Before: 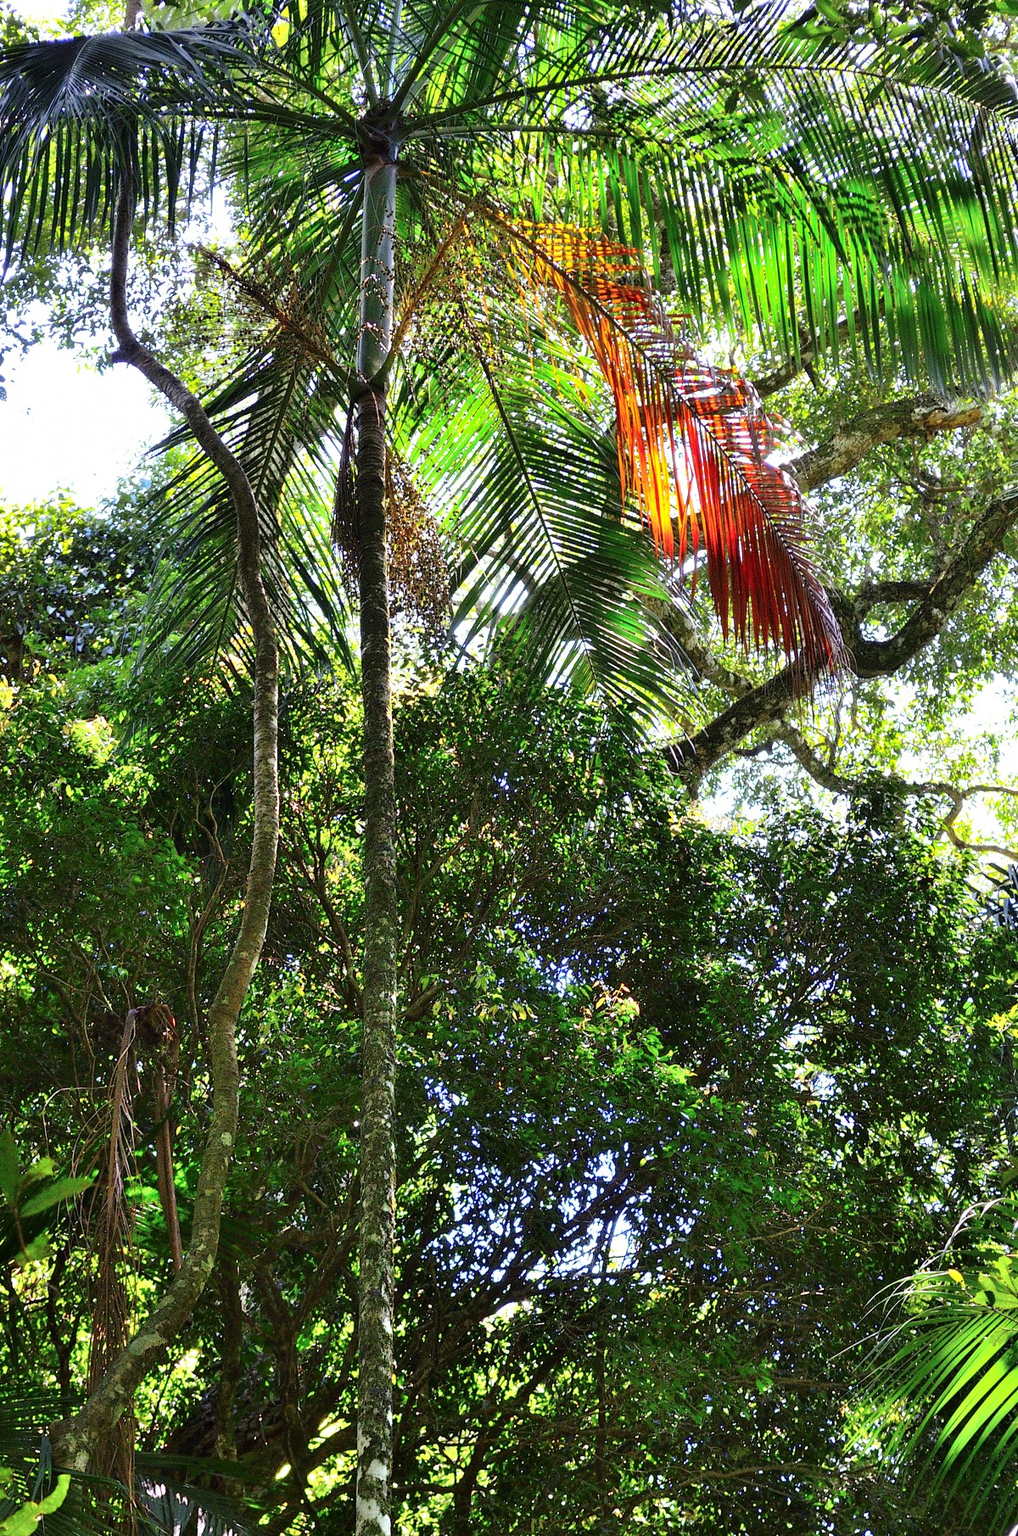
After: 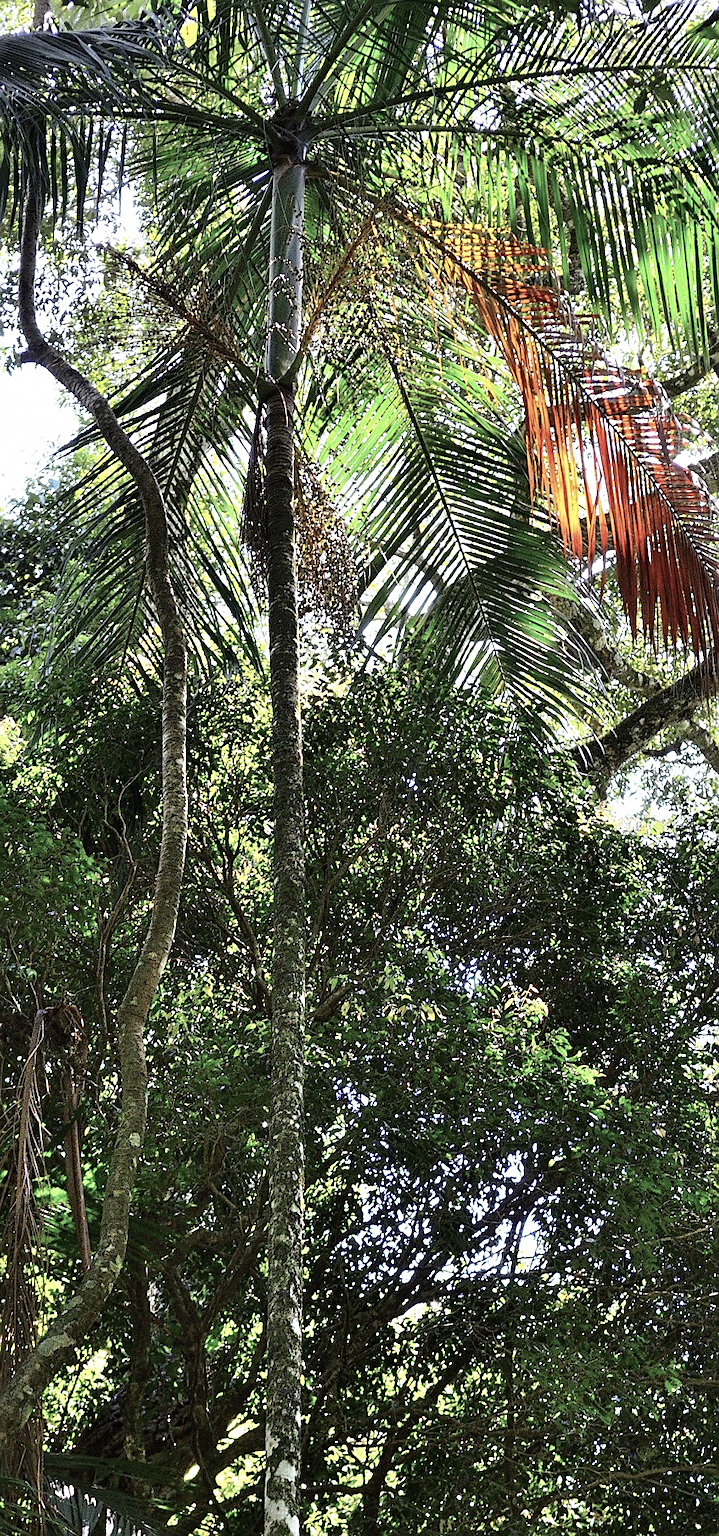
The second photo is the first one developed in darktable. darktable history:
crop and rotate: left 9.071%, right 20.196%
contrast brightness saturation: contrast 0.095, saturation -0.367
sharpen: on, module defaults
